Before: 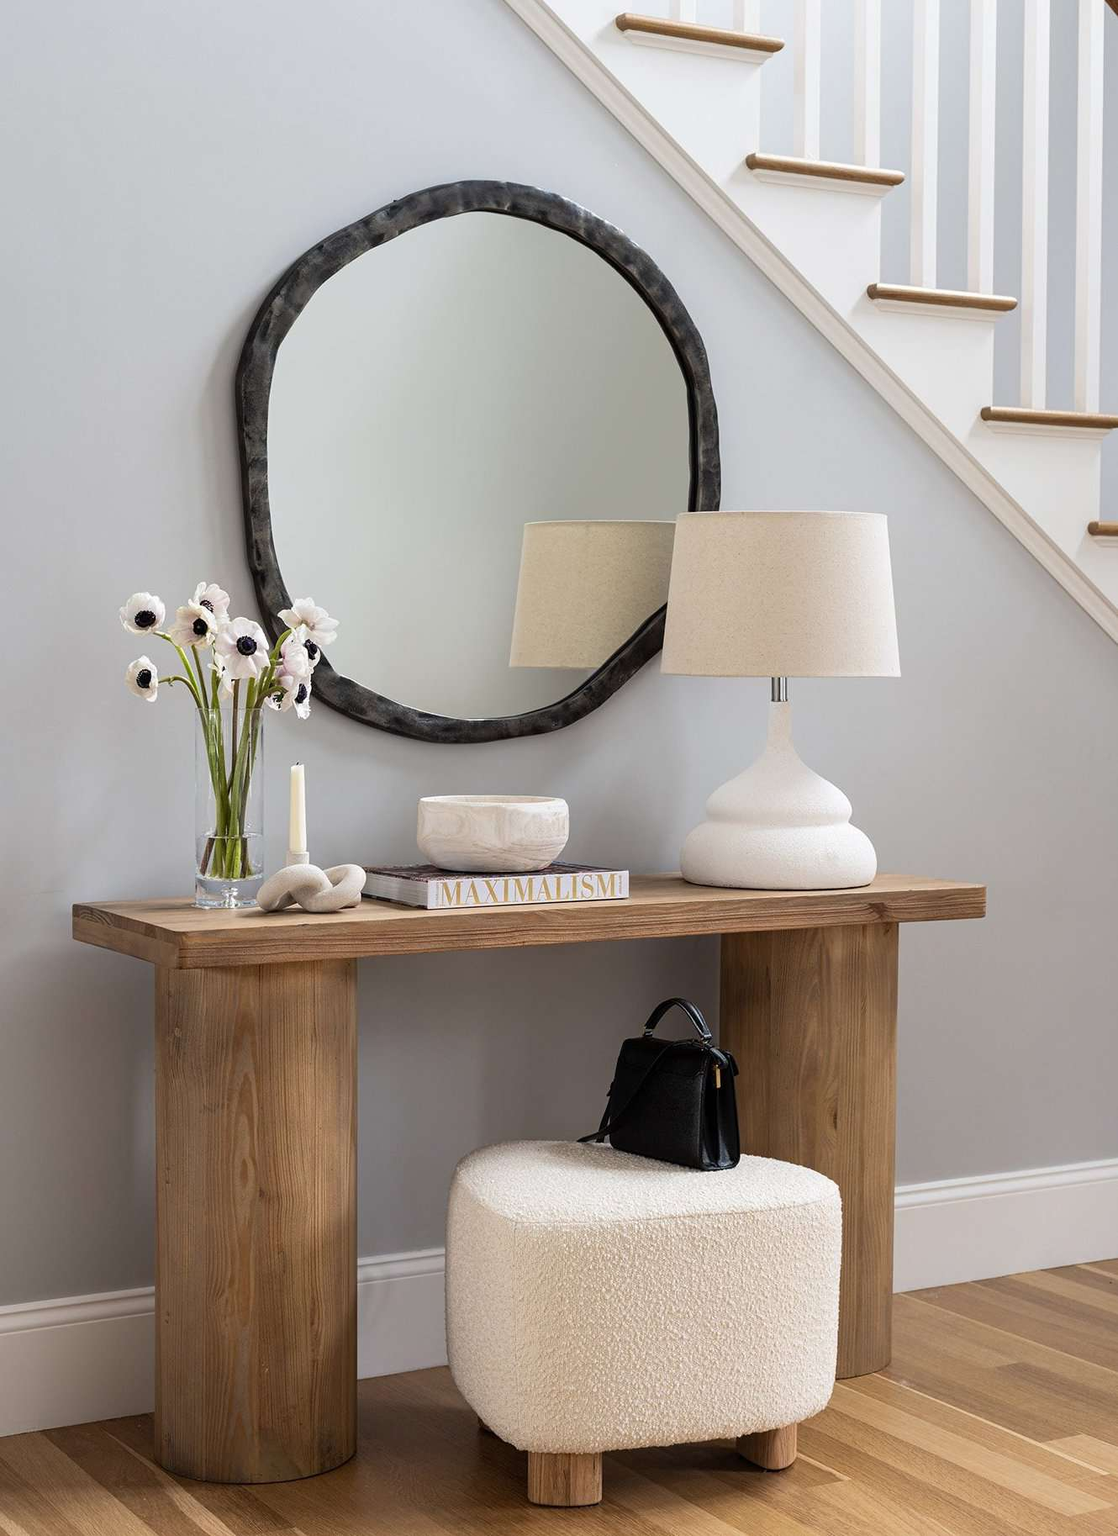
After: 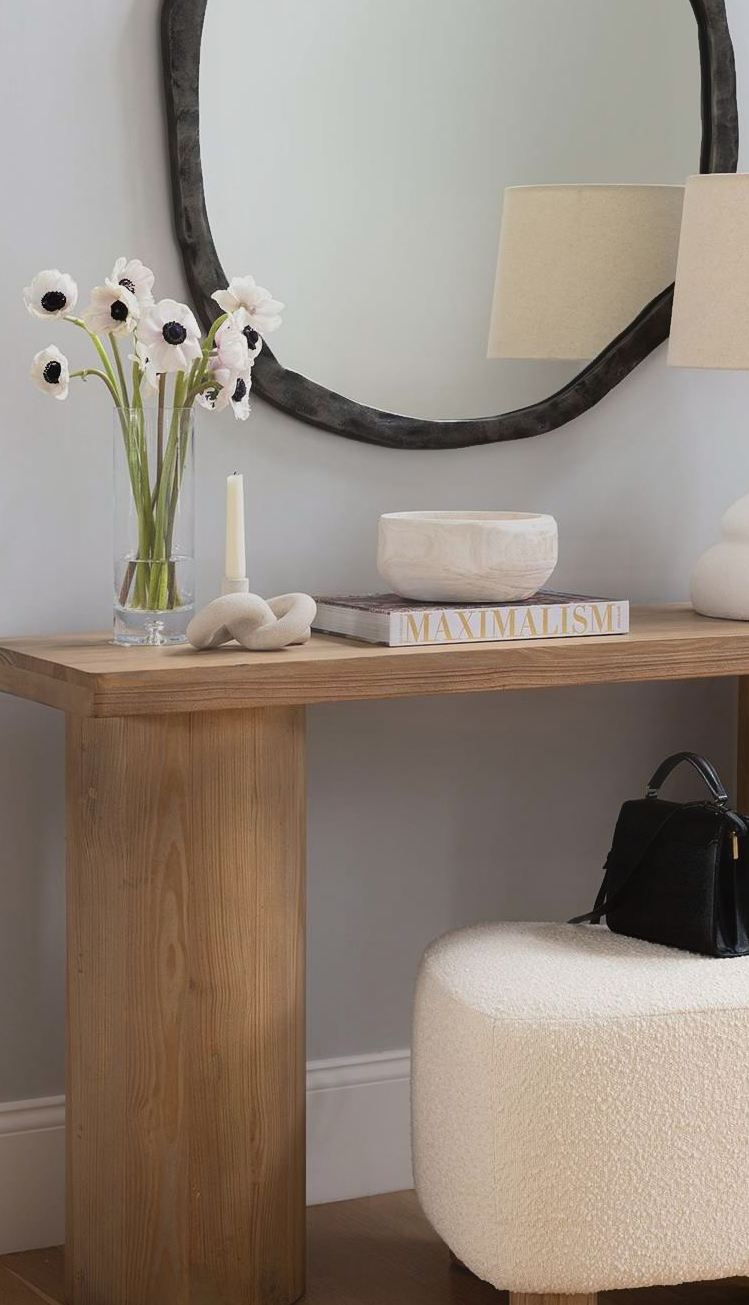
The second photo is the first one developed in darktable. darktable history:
exposure: compensate highlight preservation false
crop: left 8.966%, top 23.852%, right 34.699%, bottom 4.703%
contrast equalizer: octaves 7, y [[0.6 ×6], [0.55 ×6], [0 ×6], [0 ×6], [0 ×6]], mix -1
